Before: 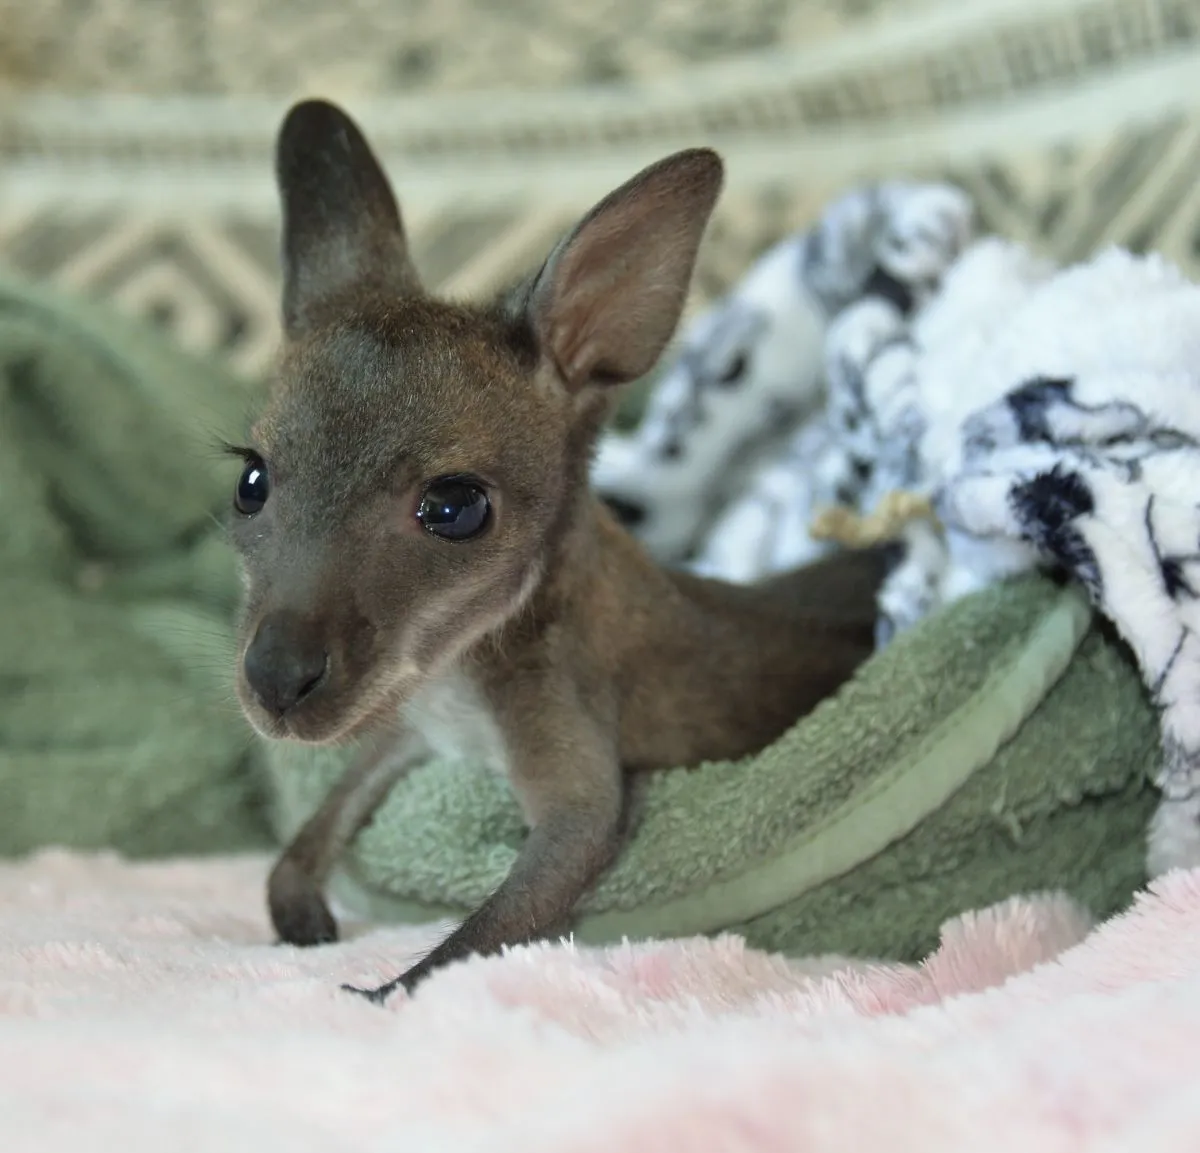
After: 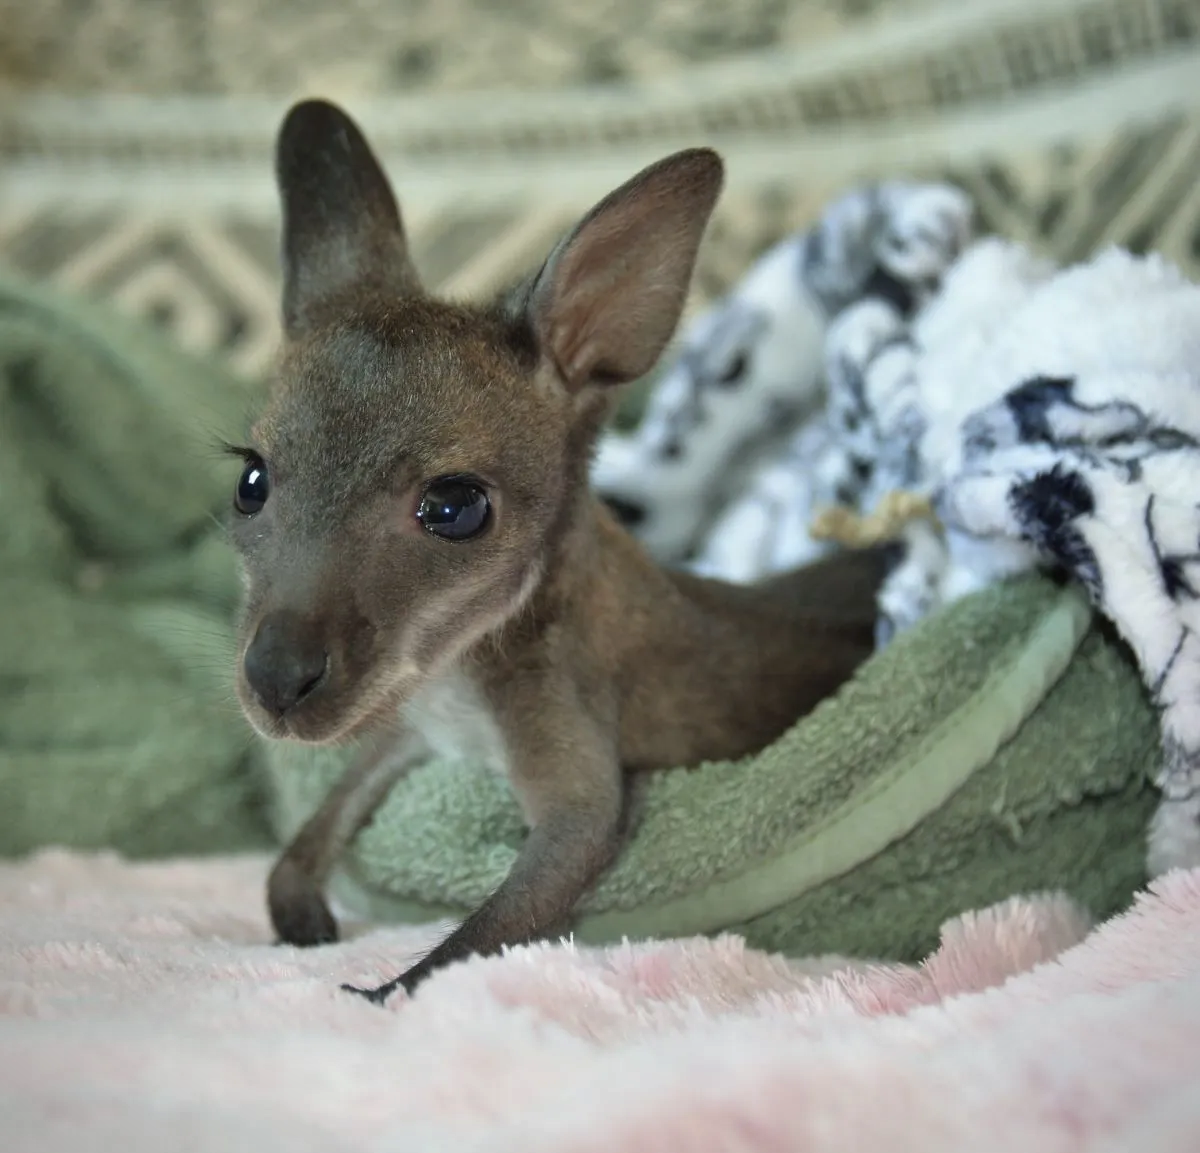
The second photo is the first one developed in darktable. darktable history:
shadows and highlights: shadows color adjustment 97.67%, soften with gaussian
vignetting: fall-off start 91.41%, brightness -0.377, saturation 0.011
